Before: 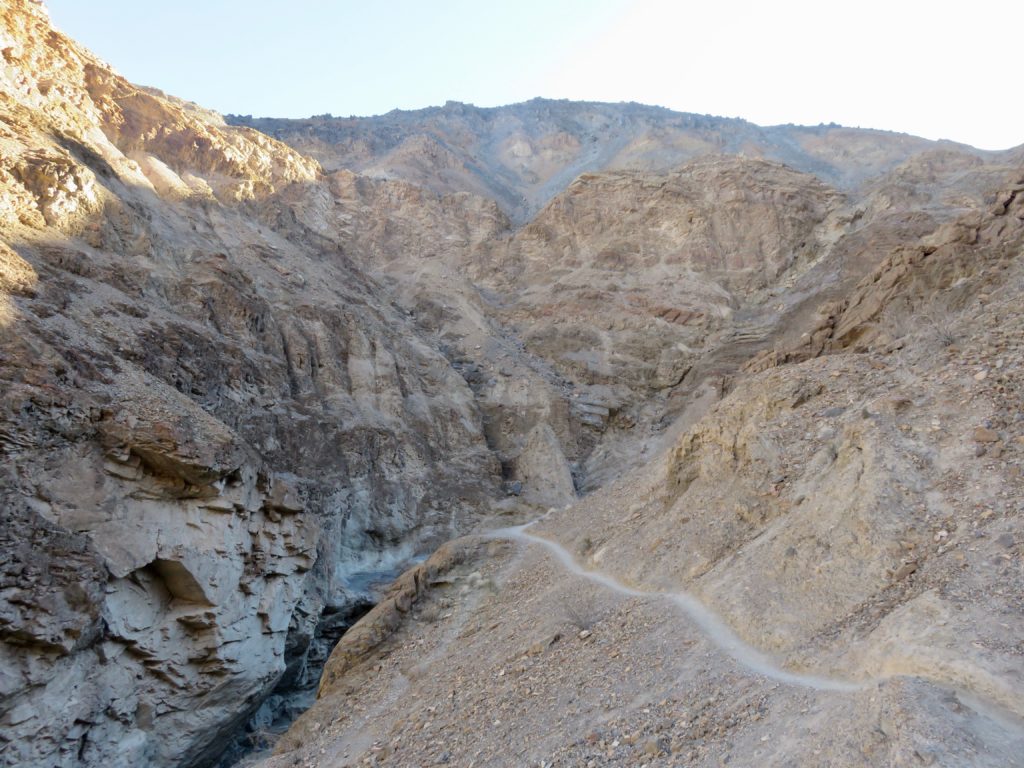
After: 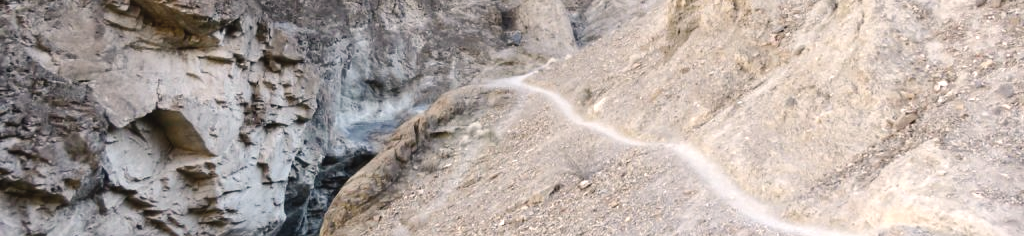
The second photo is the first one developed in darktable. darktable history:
color balance rgb: perceptual saturation grading › global saturation 19.854%, perceptual saturation grading › highlights -25.059%, perceptual saturation grading › shadows 49.754%
tone equalizer: -8 EV -0.391 EV, -7 EV -0.409 EV, -6 EV -0.326 EV, -5 EV -0.219 EV, -3 EV 0.188 EV, -2 EV 0.313 EV, -1 EV 0.373 EV, +0 EV 0.425 EV, edges refinement/feathering 500, mask exposure compensation -1.57 EV, preserve details no
color correction: highlights a* 3.81, highlights b* 5.1
crop and rotate: top 58.612%, bottom 10.626%
contrast brightness saturation: contrast -0.043, saturation -0.408
exposure: black level correction -0.002, exposure 0.707 EV, compensate highlight preservation false
